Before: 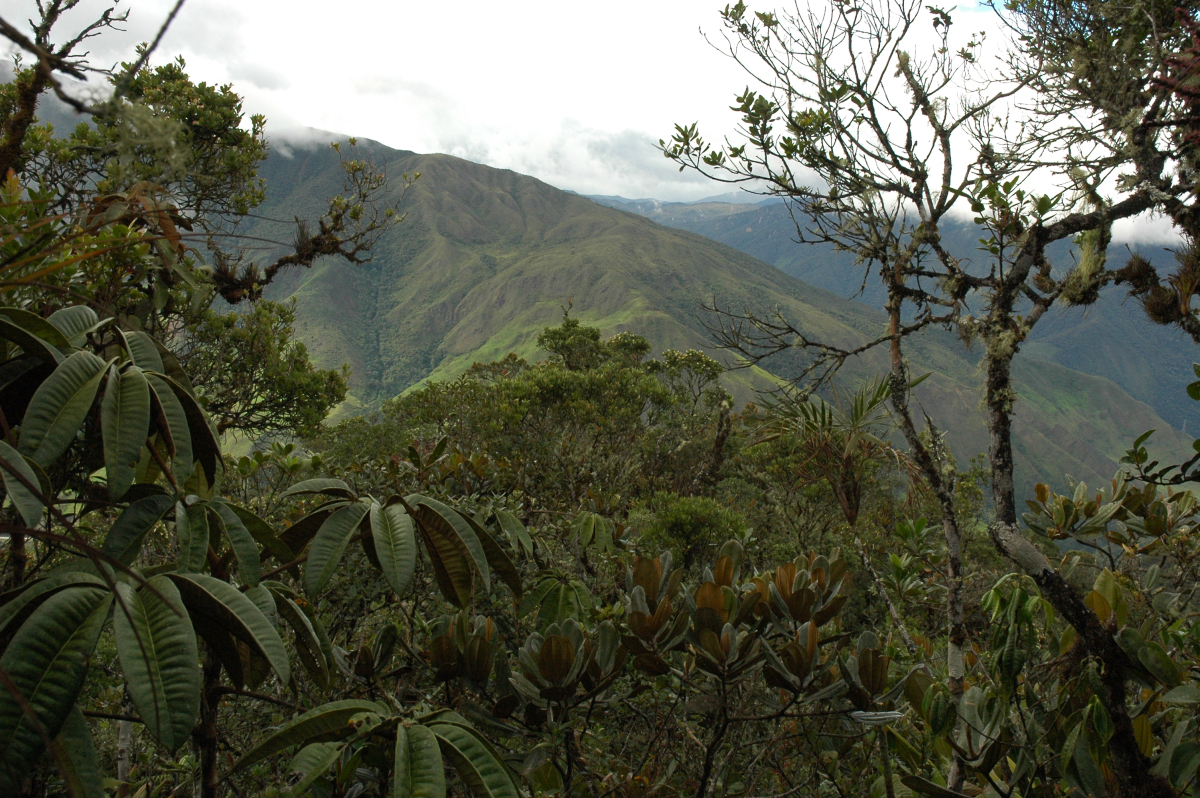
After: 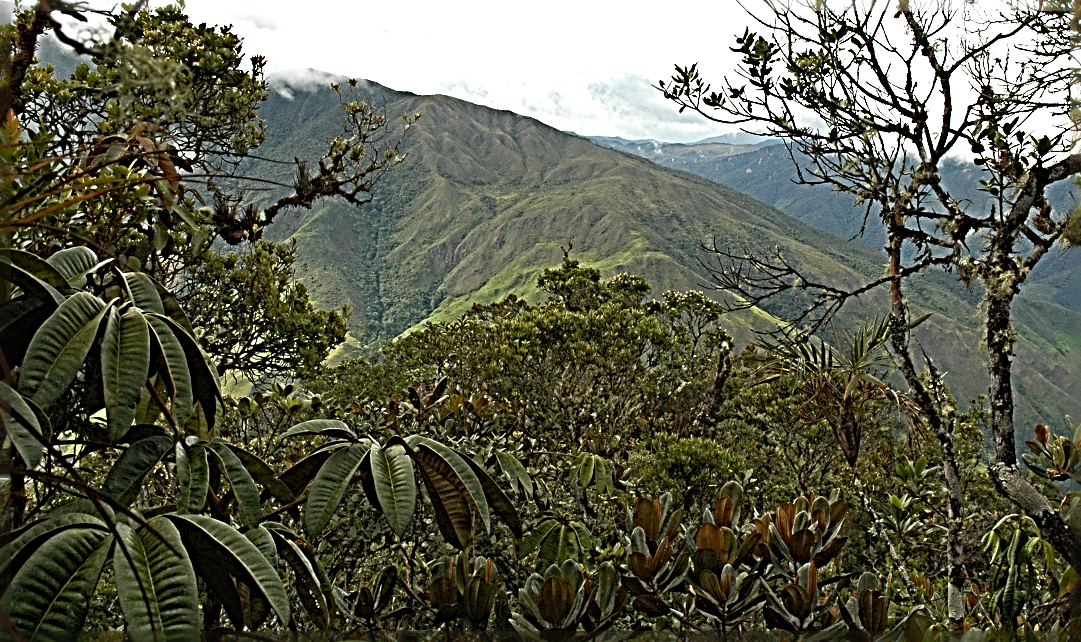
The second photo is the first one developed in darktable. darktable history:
color zones: curves: ch1 [(0.235, 0.558) (0.75, 0.5)]; ch2 [(0.25, 0.462) (0.749, 0.457)]
crop: top 7.414%, right 9.886%, bottom 12.038%
exposure: exposure 0.228 EV, compensate highlight preservation false
sharpen: radius 4.02, amount 1.985
